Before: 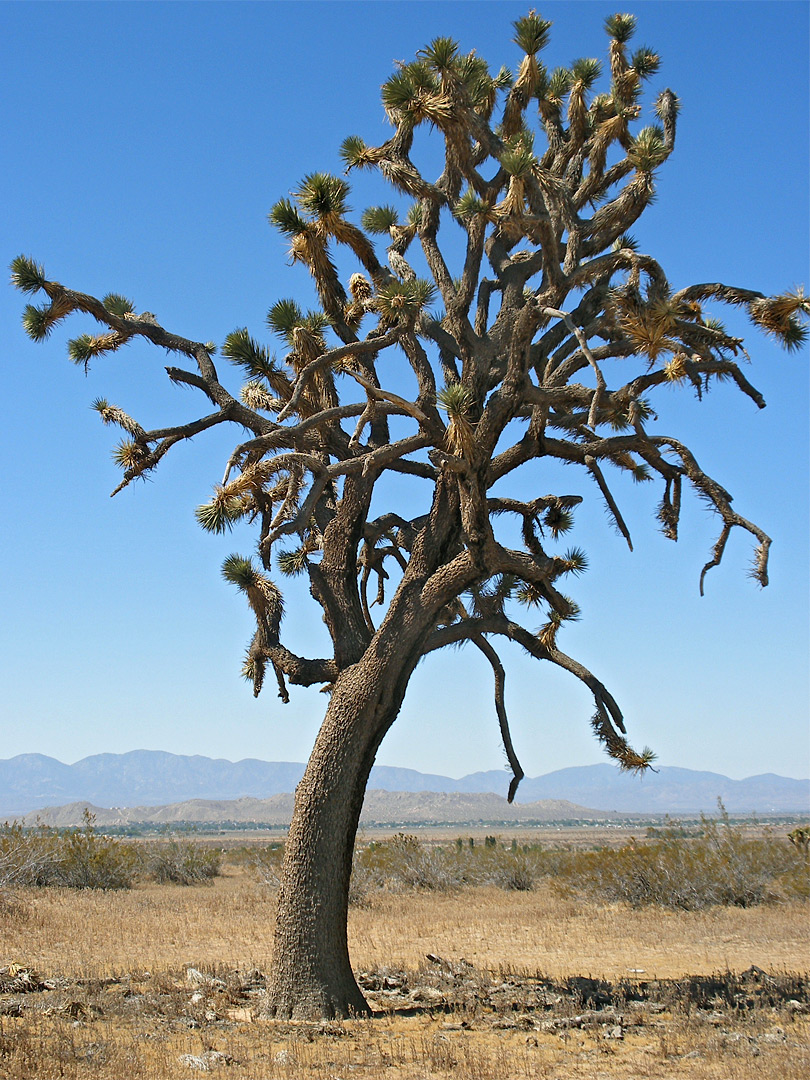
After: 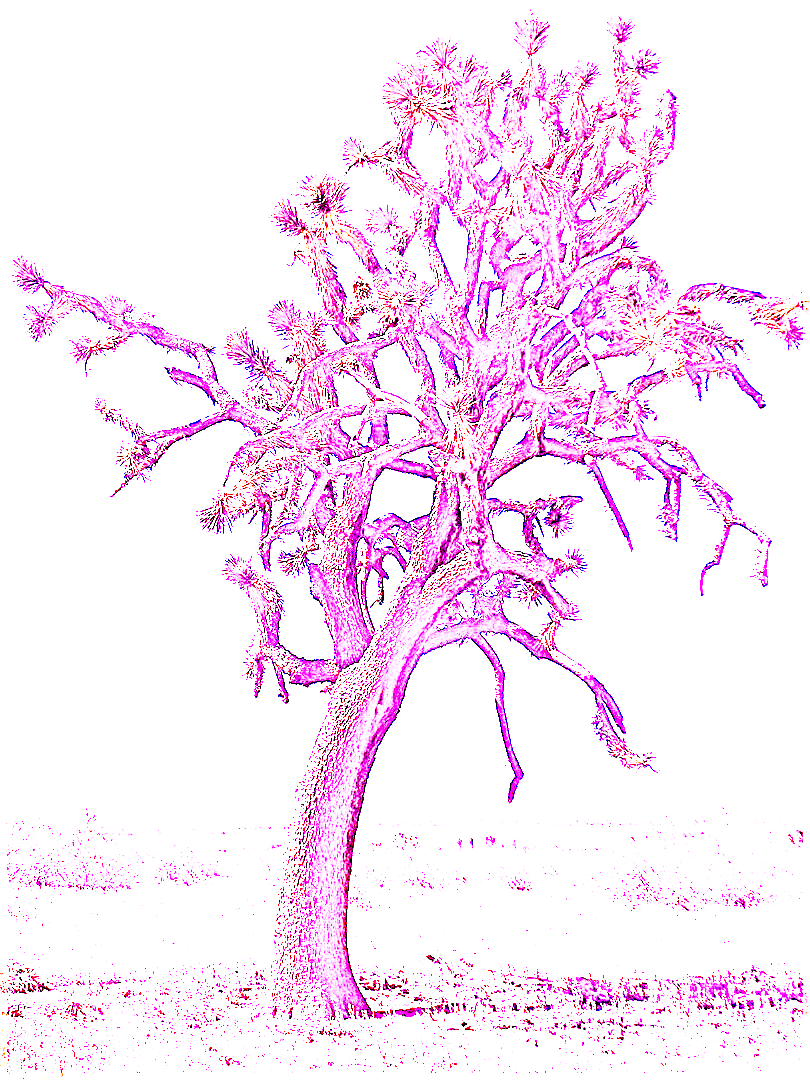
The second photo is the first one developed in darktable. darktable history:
white balance: red 8, blue 8
sharpen: radius 2.543, amount 0.636
base curve: curves: ch0 [(0, 0) (0.007, 0.004) (0.027, 0.03) (0.046, 0.07) (0.207, 0.54) (0.442, 0.872) (0.673, 0.972) (1, 1)], preserve colors none
exposure: black level correction -0.002, exposure 0.54 EV, compensate highlight preservation false
